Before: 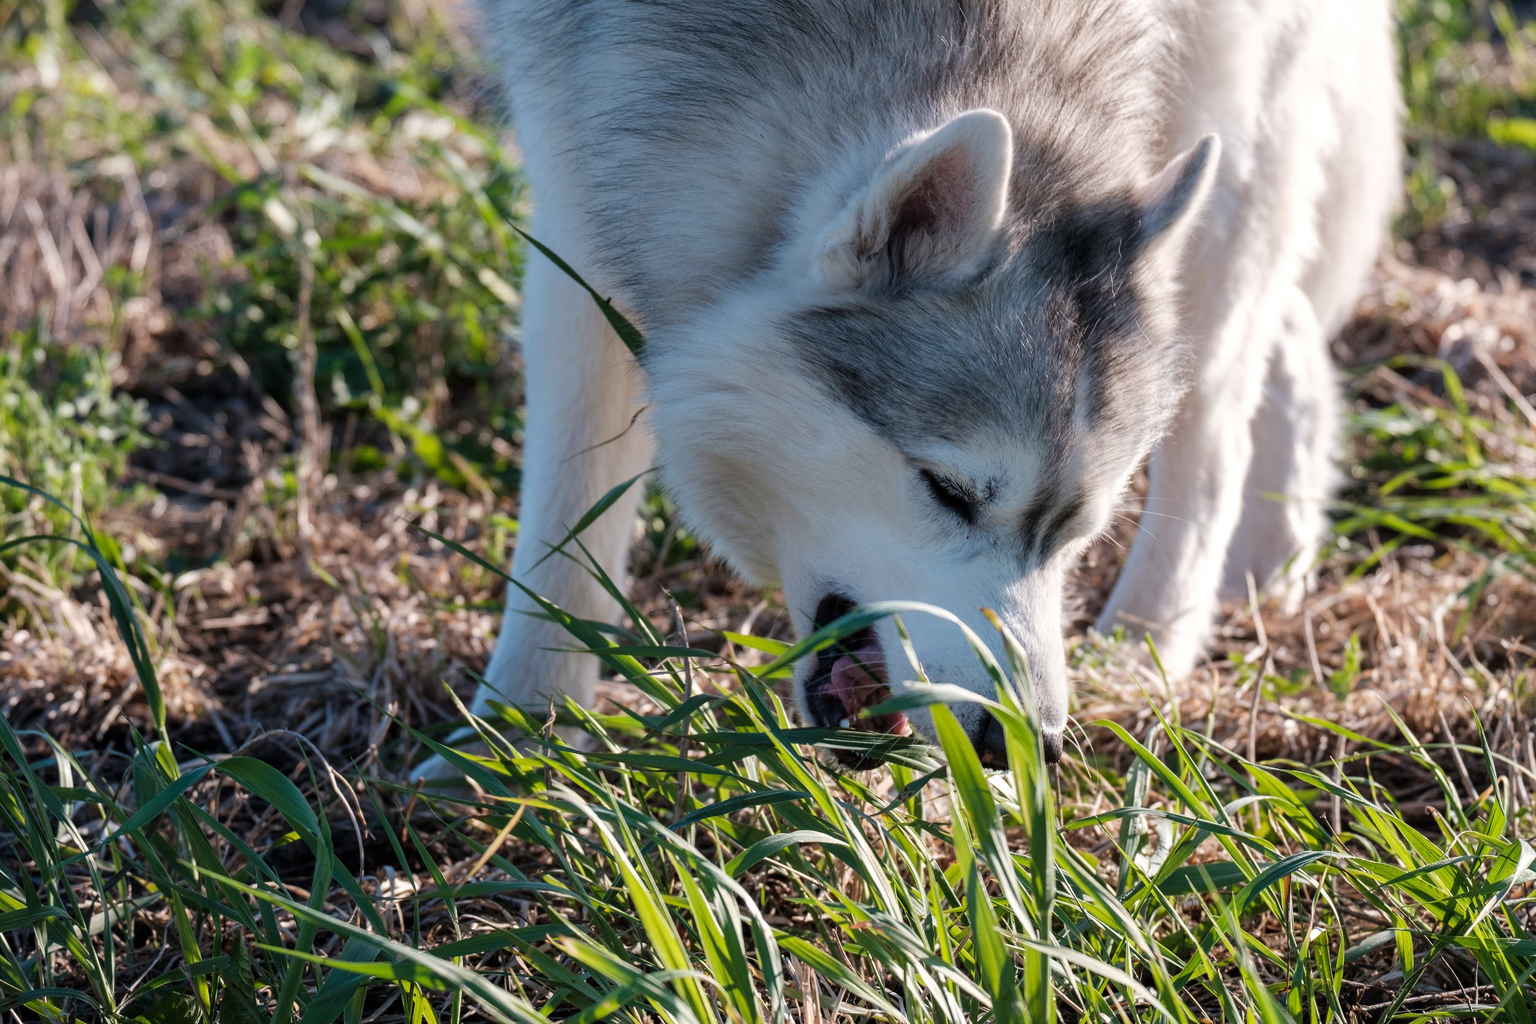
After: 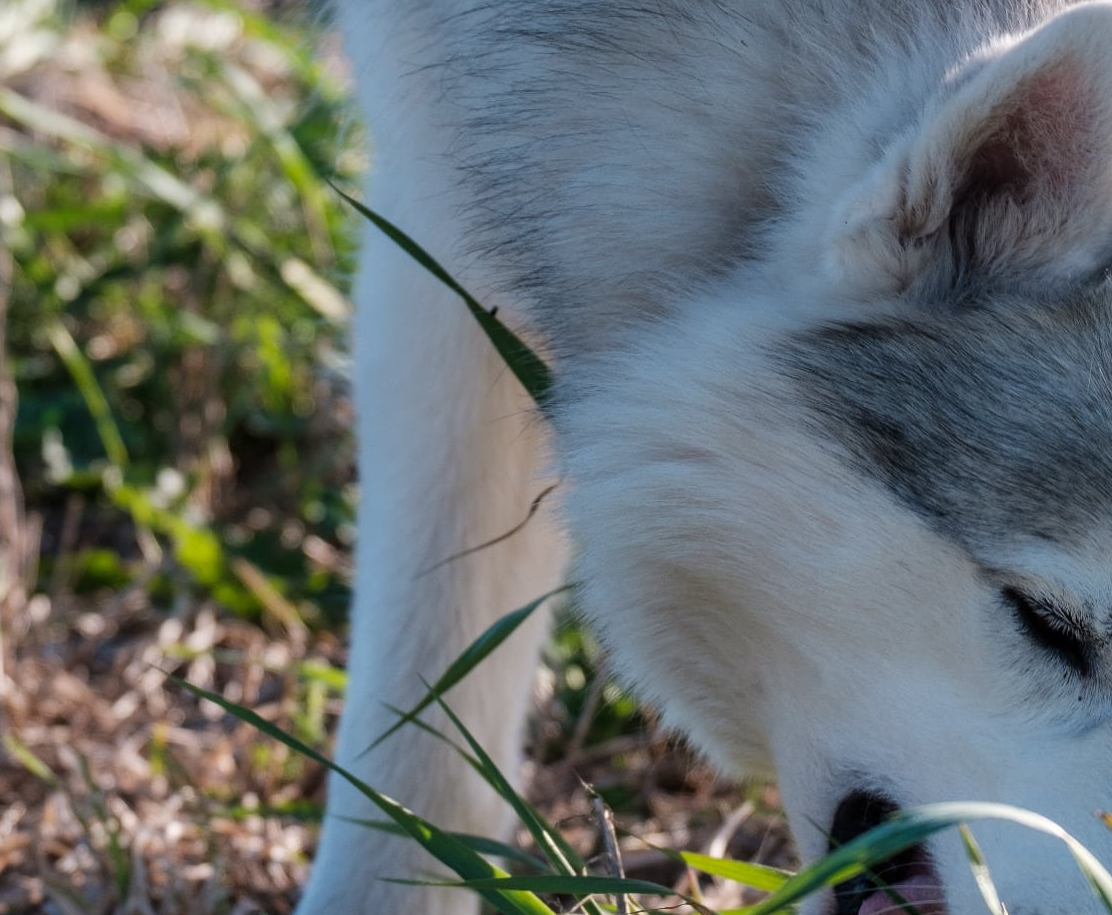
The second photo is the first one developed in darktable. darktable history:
crop: left 19.957%, top 10.764%, right 35.688%, bottom 34.489%
